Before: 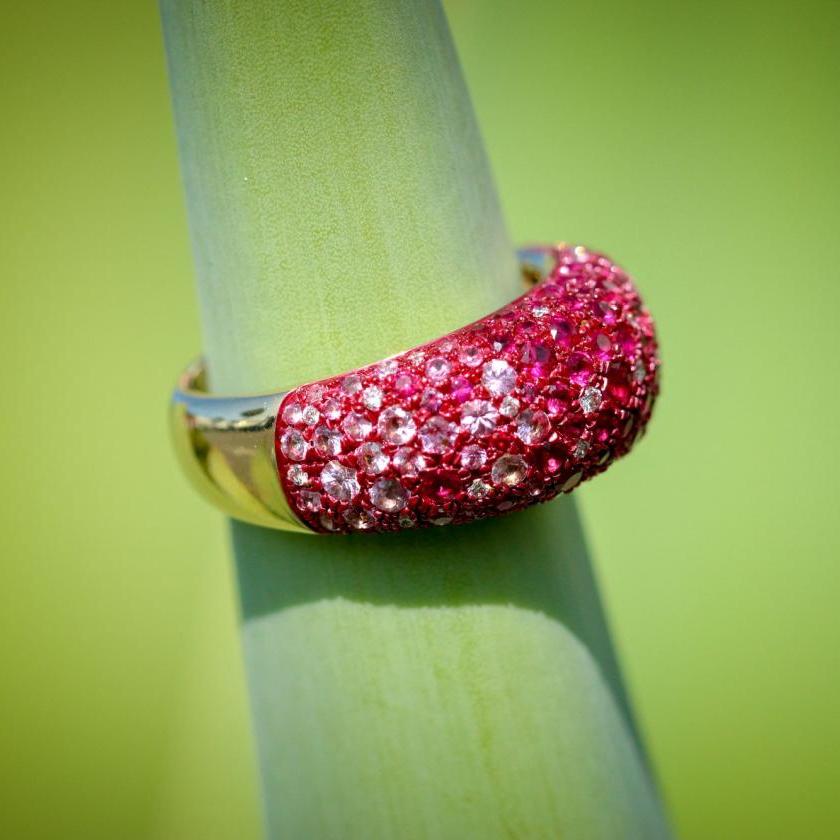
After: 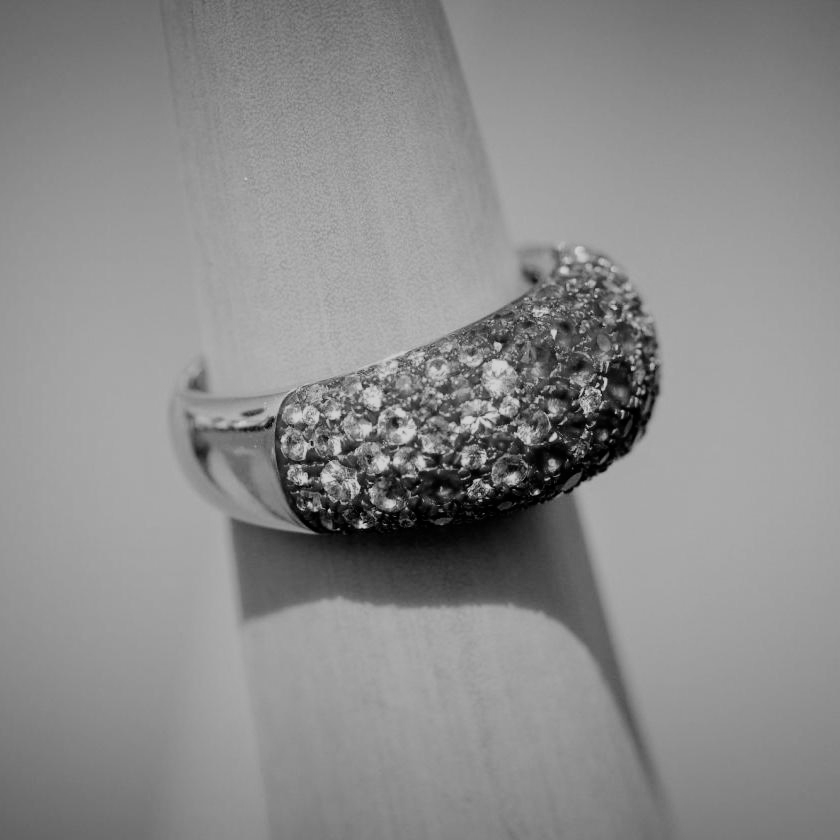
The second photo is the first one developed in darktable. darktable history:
filmic rgb: black relative exposure -7.65 EV, white relative exposure 4.56 EV, hardness 3.61
color calibration: output gray [0.267, 0.423, 0.267, 0], illuminant same as pipeline (D50), adaptation none (bypass)
